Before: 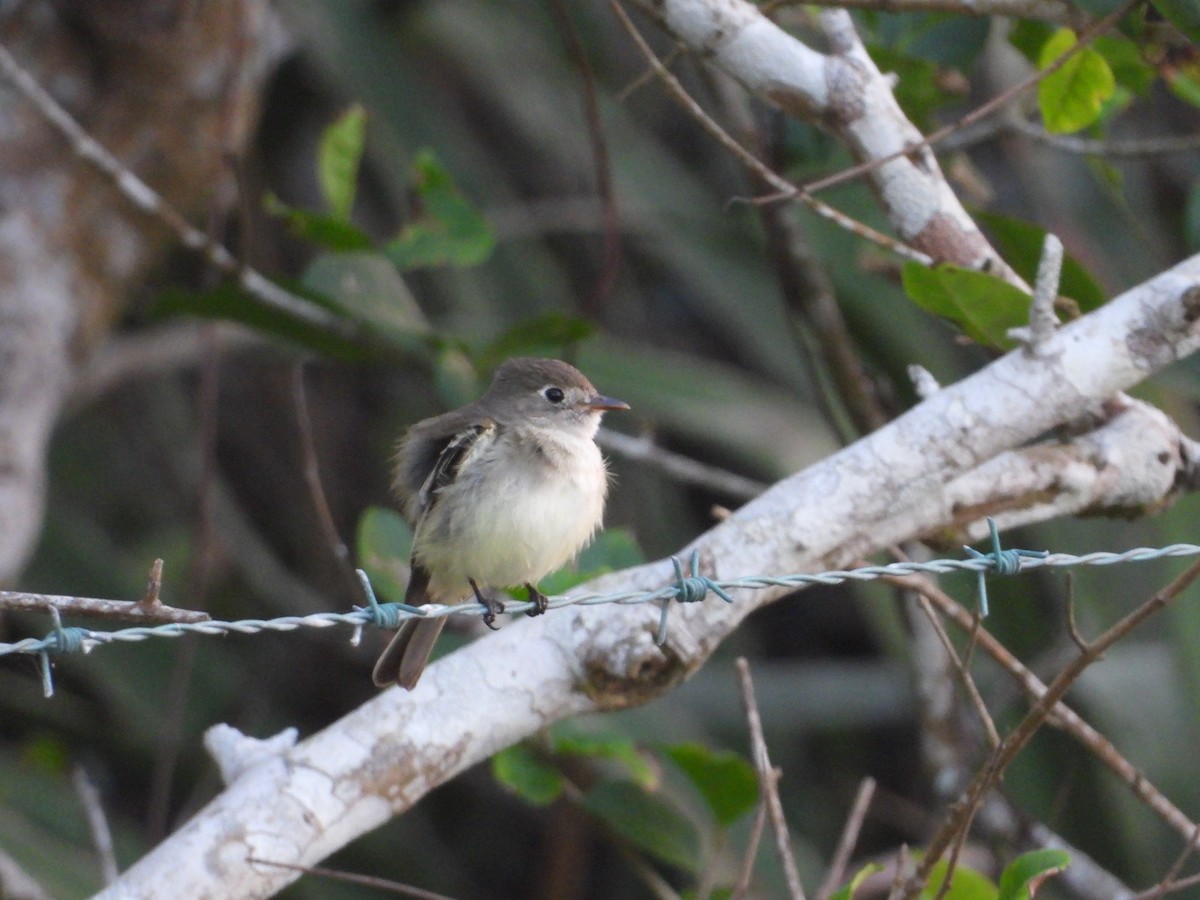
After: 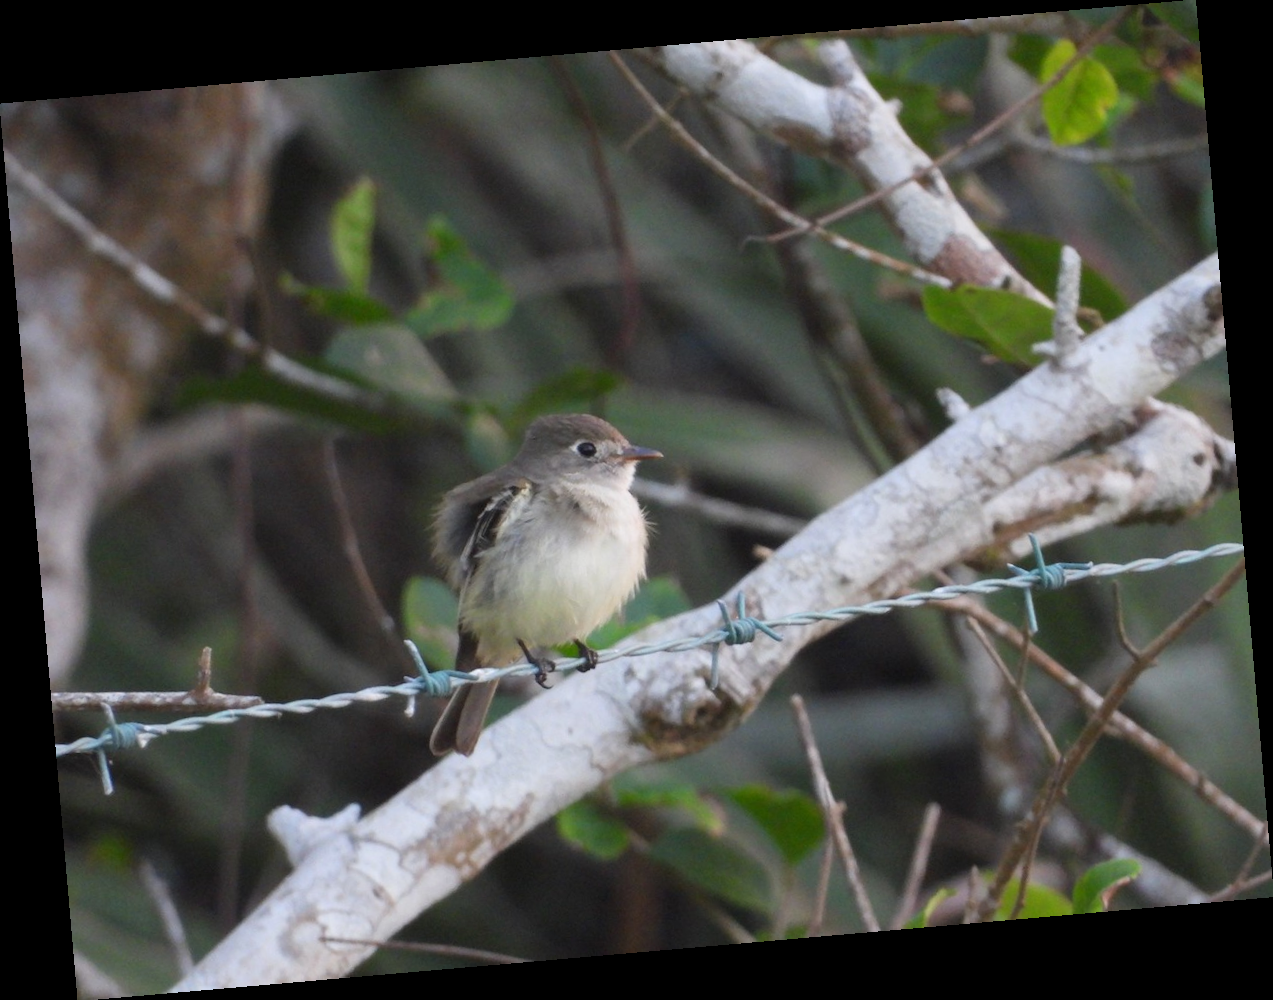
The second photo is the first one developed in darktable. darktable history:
tone equalizer: -8 EV -0.002 EV, -7 EV 0.005 EV, -6 EV -0.009 EV, -5 EV 0.011 EV, -4 EV -0.012 EV, -3 EV 0.007 EV, -2 EV -0.062 EV, -1 EV -0.293 EV, +0 EV -0.582 EV, smoothing diameter 2%, edges refinement/feathering 20, mask exposure compensation -1.57 EV, filter diffusion 5
rotate and perspective: rotation -4.98°, automatic cropping off
